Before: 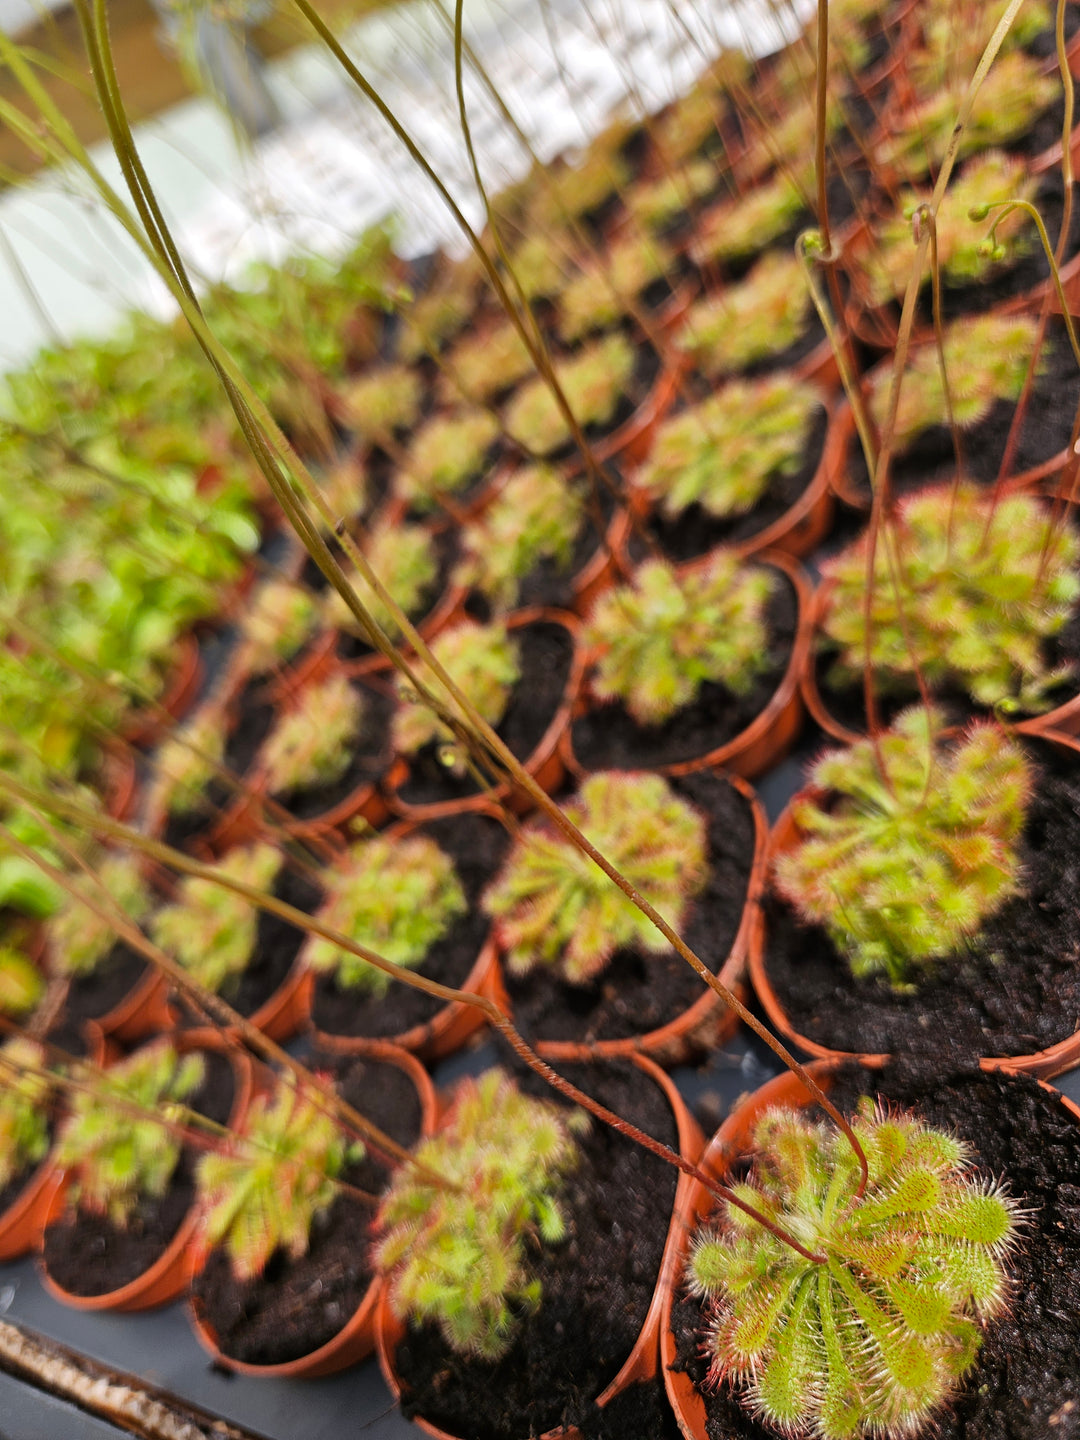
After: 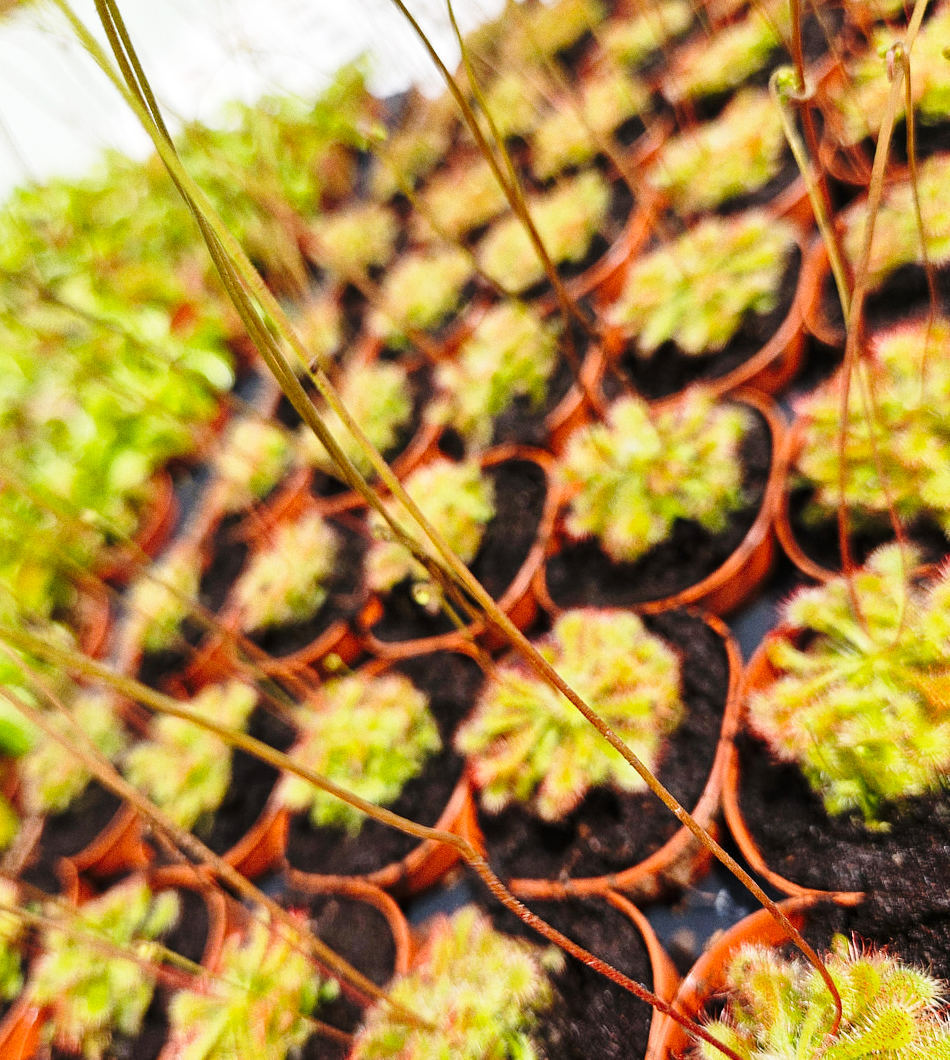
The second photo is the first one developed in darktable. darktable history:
crop and rotate: left 2.425%, top 11.305%, right 9.6%, bottom 15.08%
grain: on, module defaults
base curve: curves: ch0 [(0, 0) (0.028, 0.03) (0.121, 0.232) (0.46, 0.748) (0.859, 0.968) (1, 1)], preserve colors none
